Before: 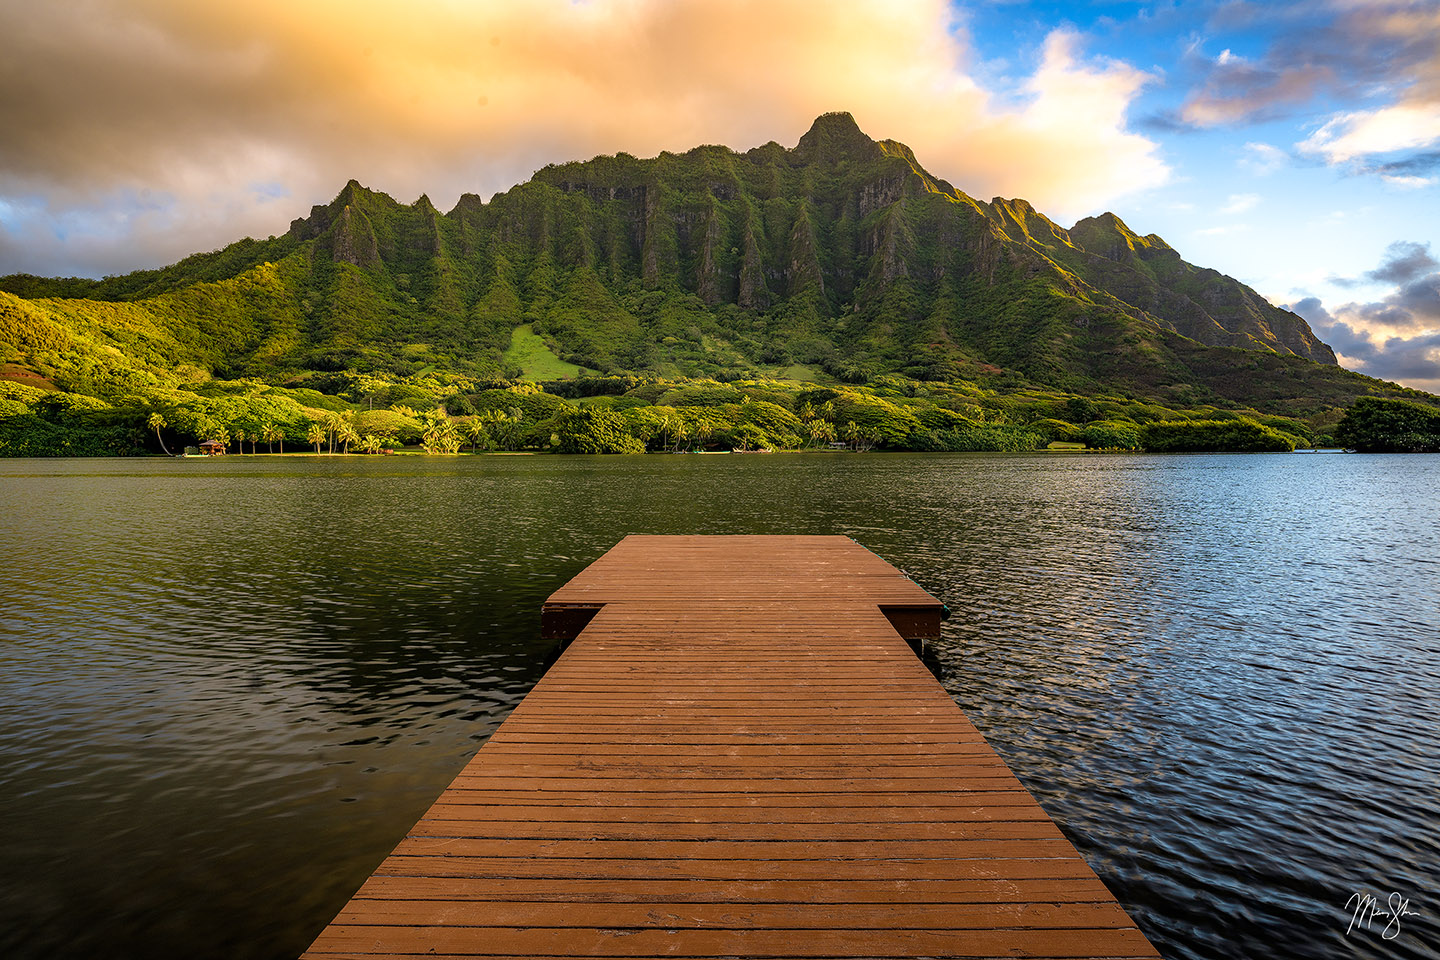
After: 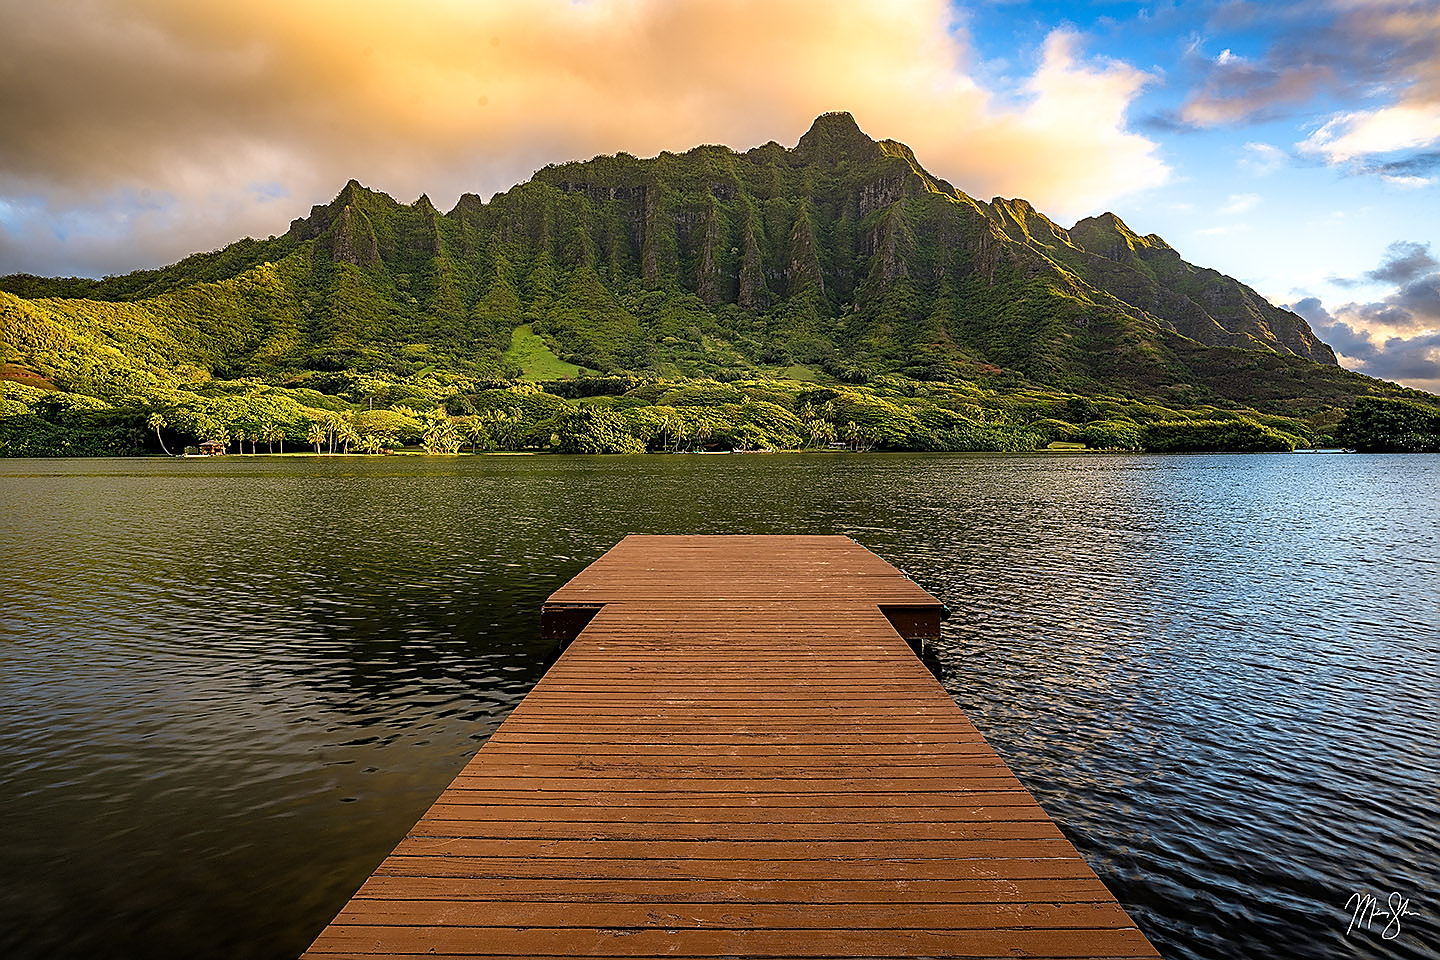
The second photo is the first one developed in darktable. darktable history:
sharpen: radius 1.364, amount 1.249, threshold 0.639
